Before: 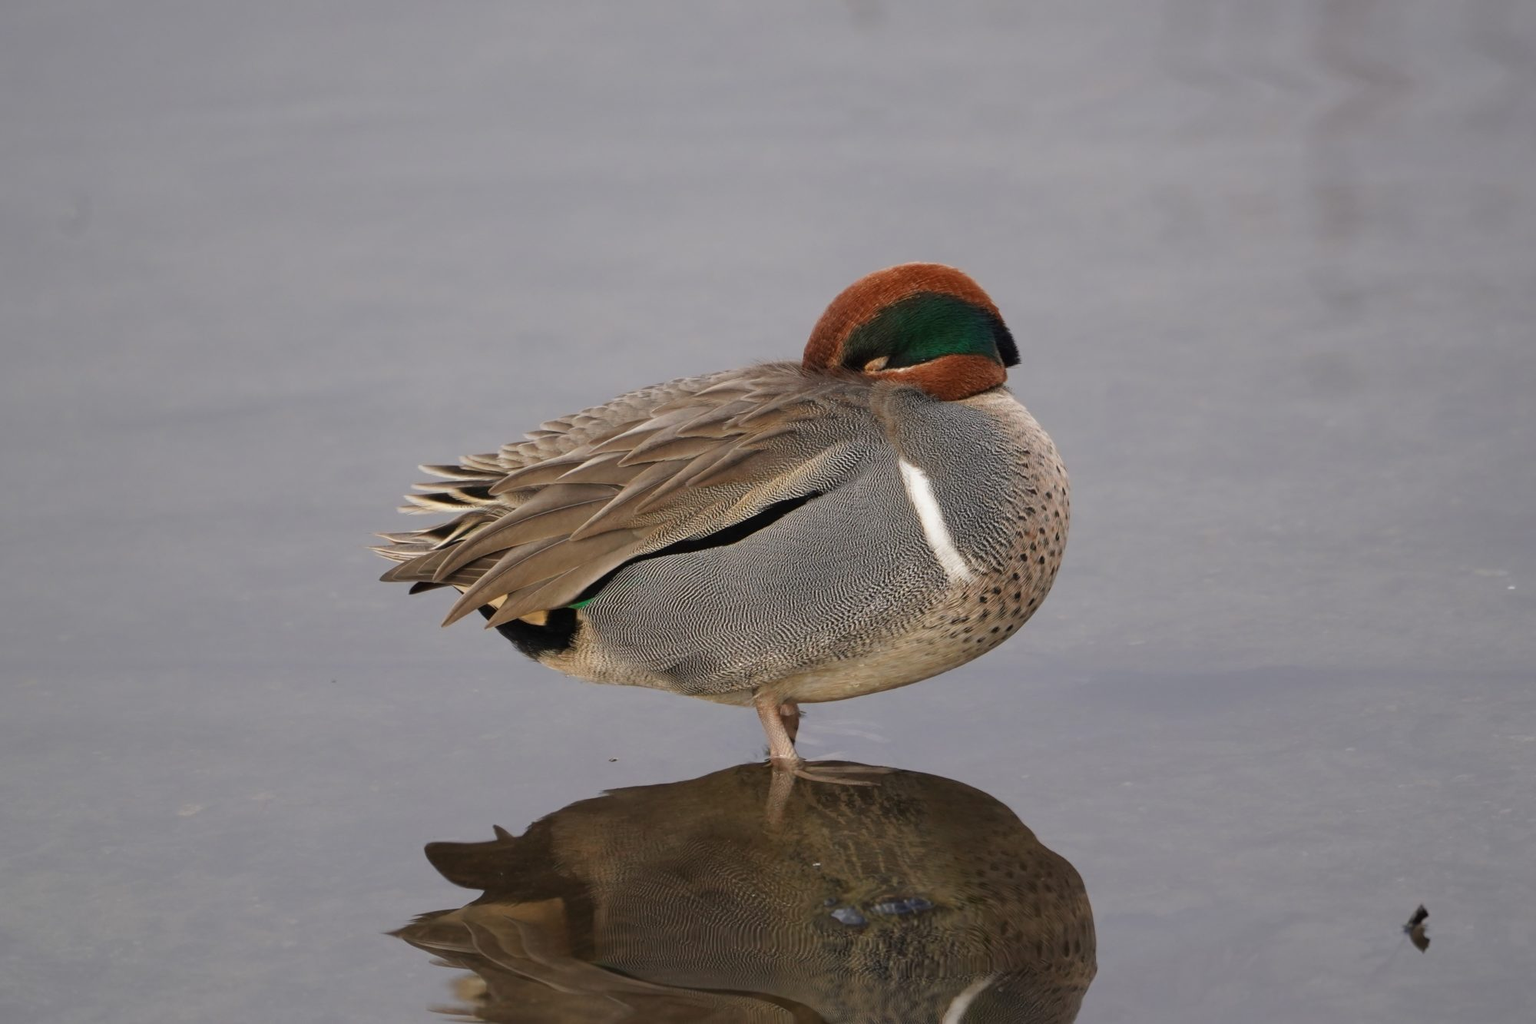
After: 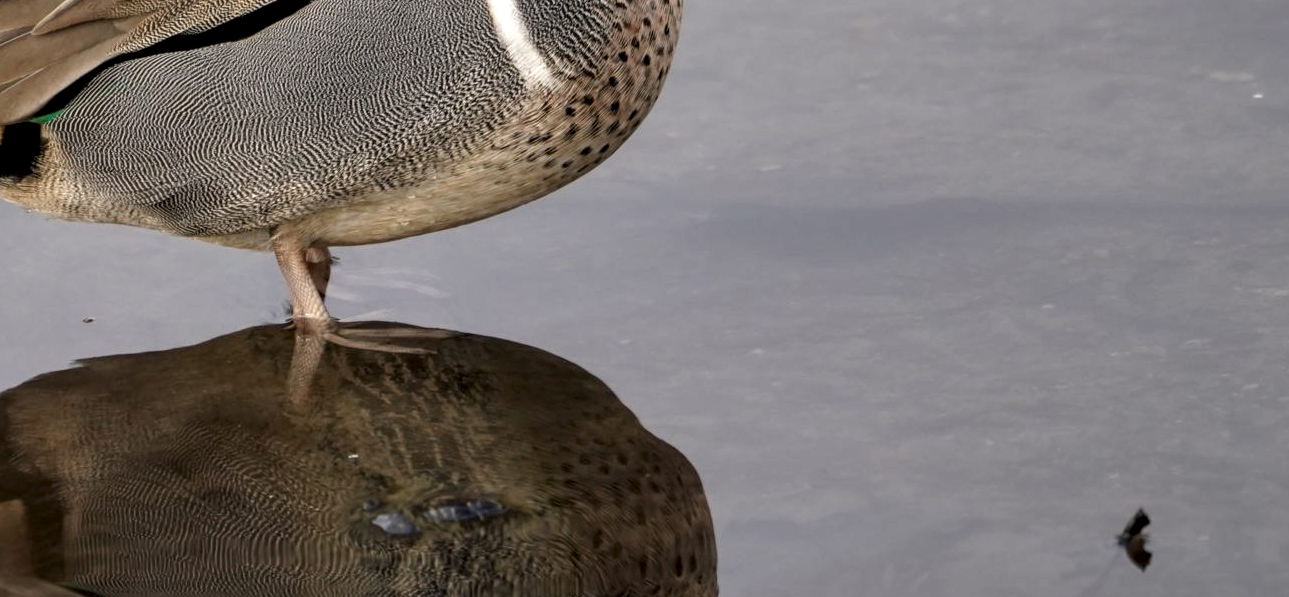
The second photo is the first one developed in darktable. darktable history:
local contrast: highlights 60%, shadows 60%, detail 160%
crop and rotate: left 35.509%, top 50.238%, bottom 4.934%
